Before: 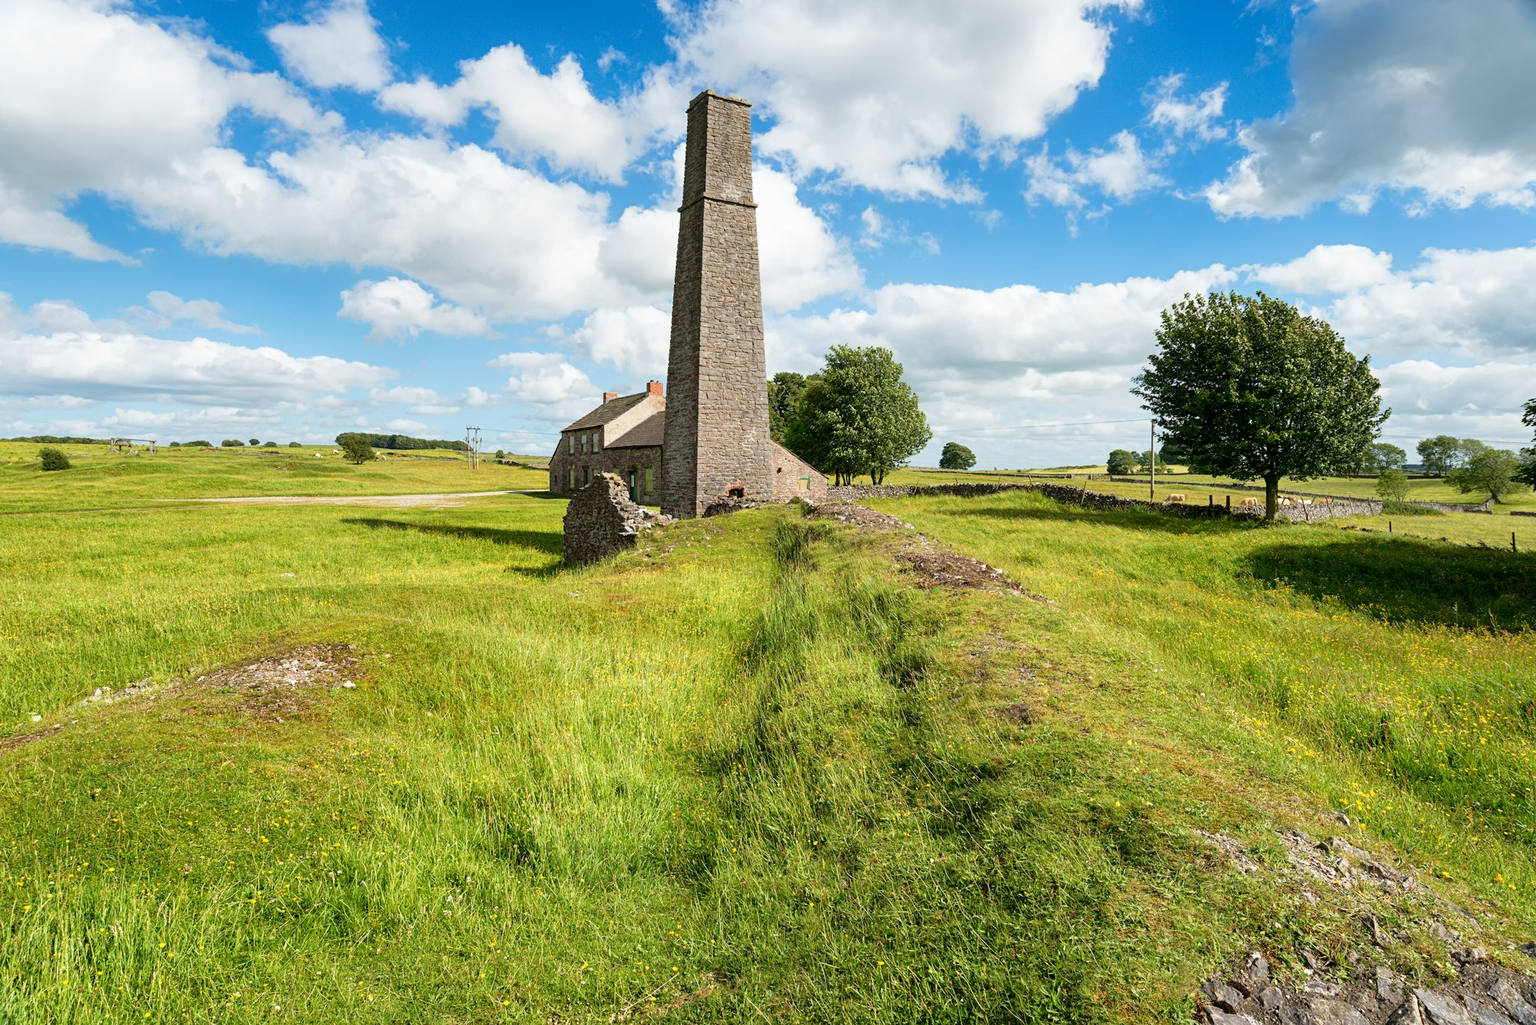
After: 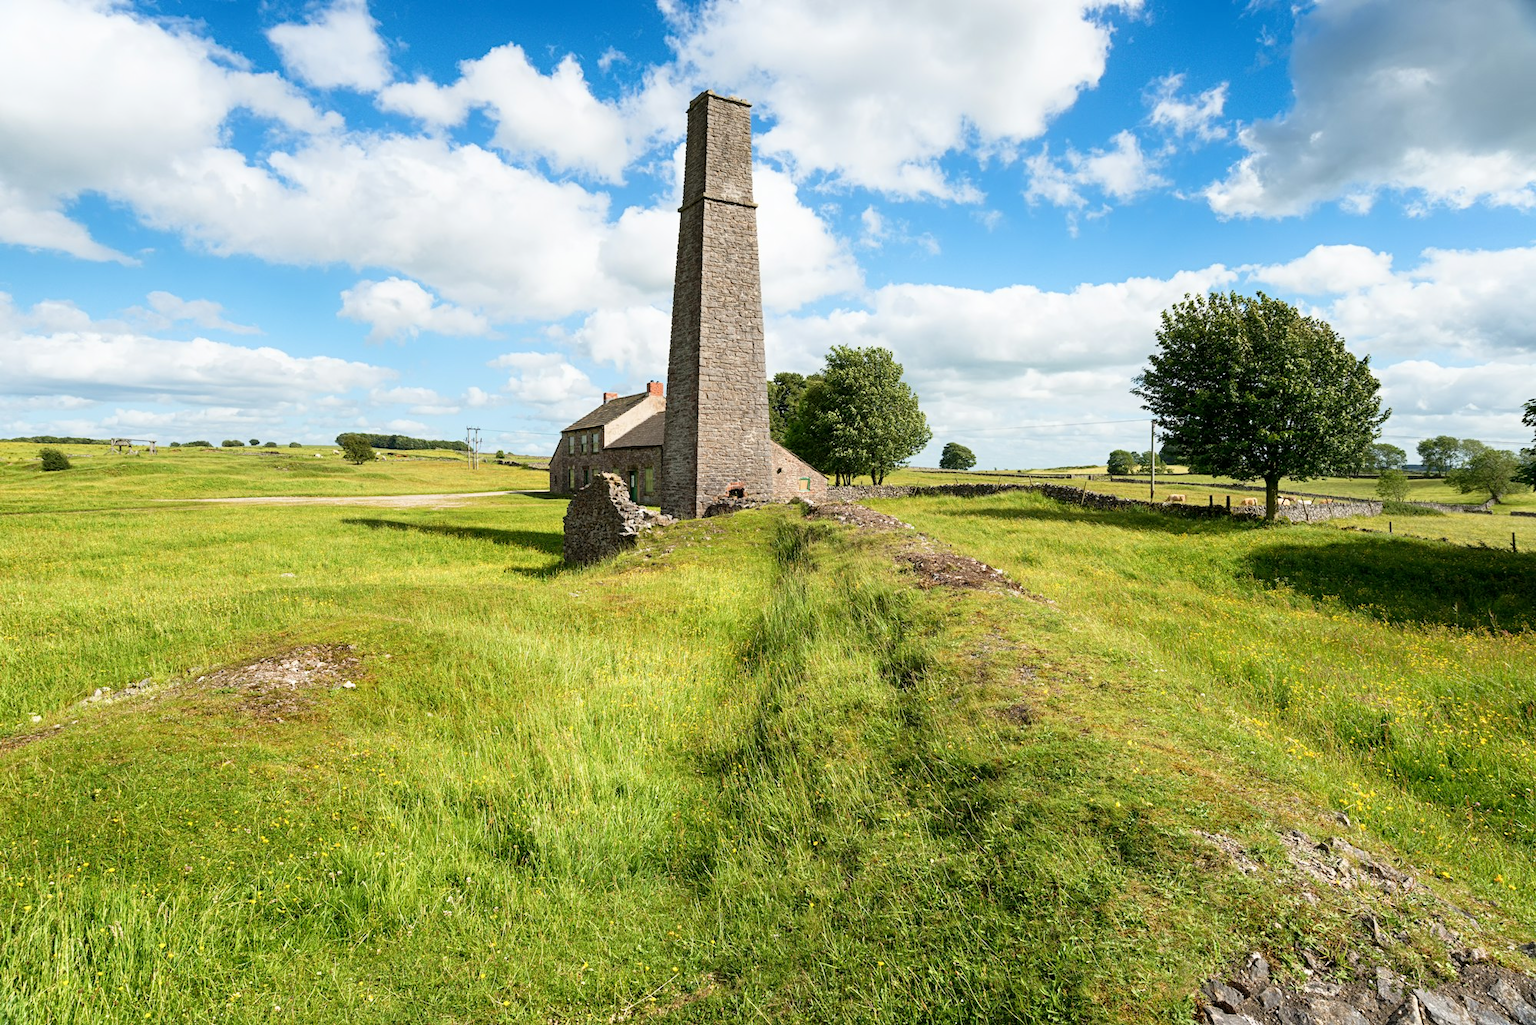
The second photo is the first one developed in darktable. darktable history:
shadows and highlights: shadows 1.28, highlights 40.97
